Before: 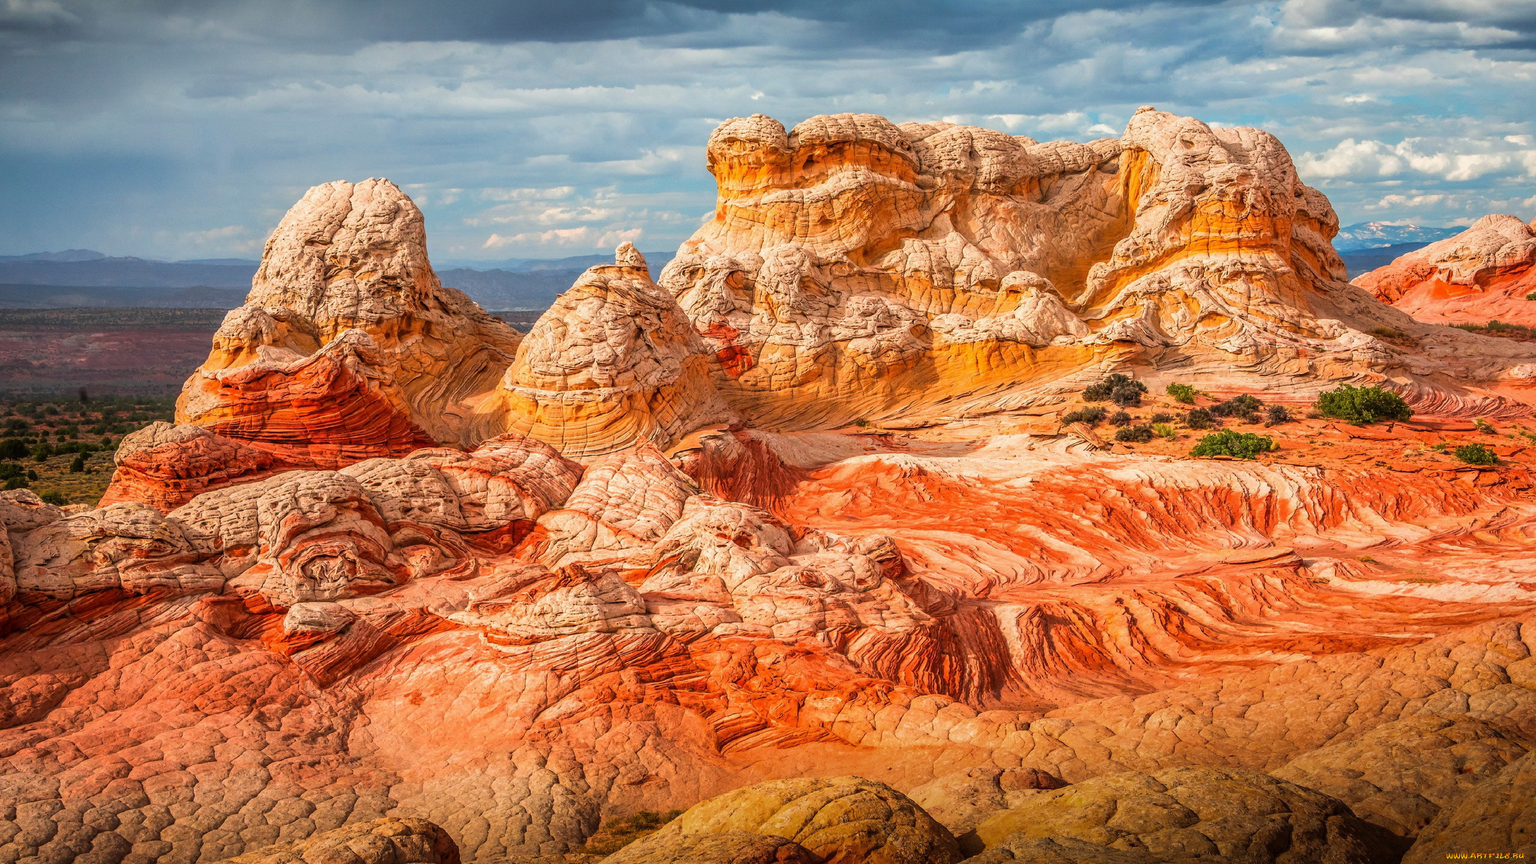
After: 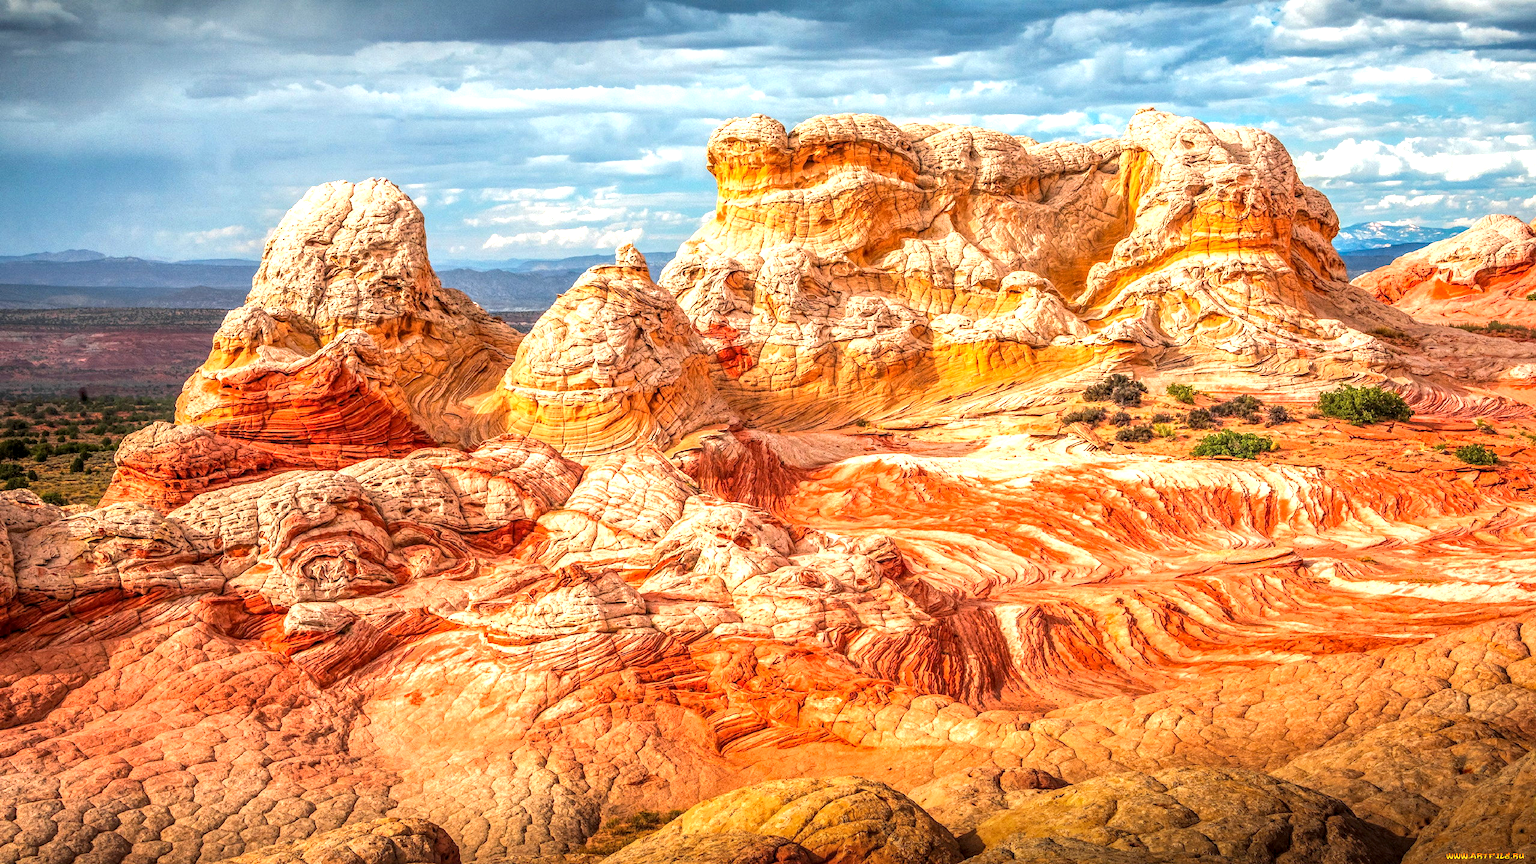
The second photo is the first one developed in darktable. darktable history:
local contrast: highlights 92%, shadows 89%, detail 160%, midtone range 0.2
haze removal: compatibility mode true, adaptive false
exposure: exposure 0.757 EV, compensate highlight preservation false
